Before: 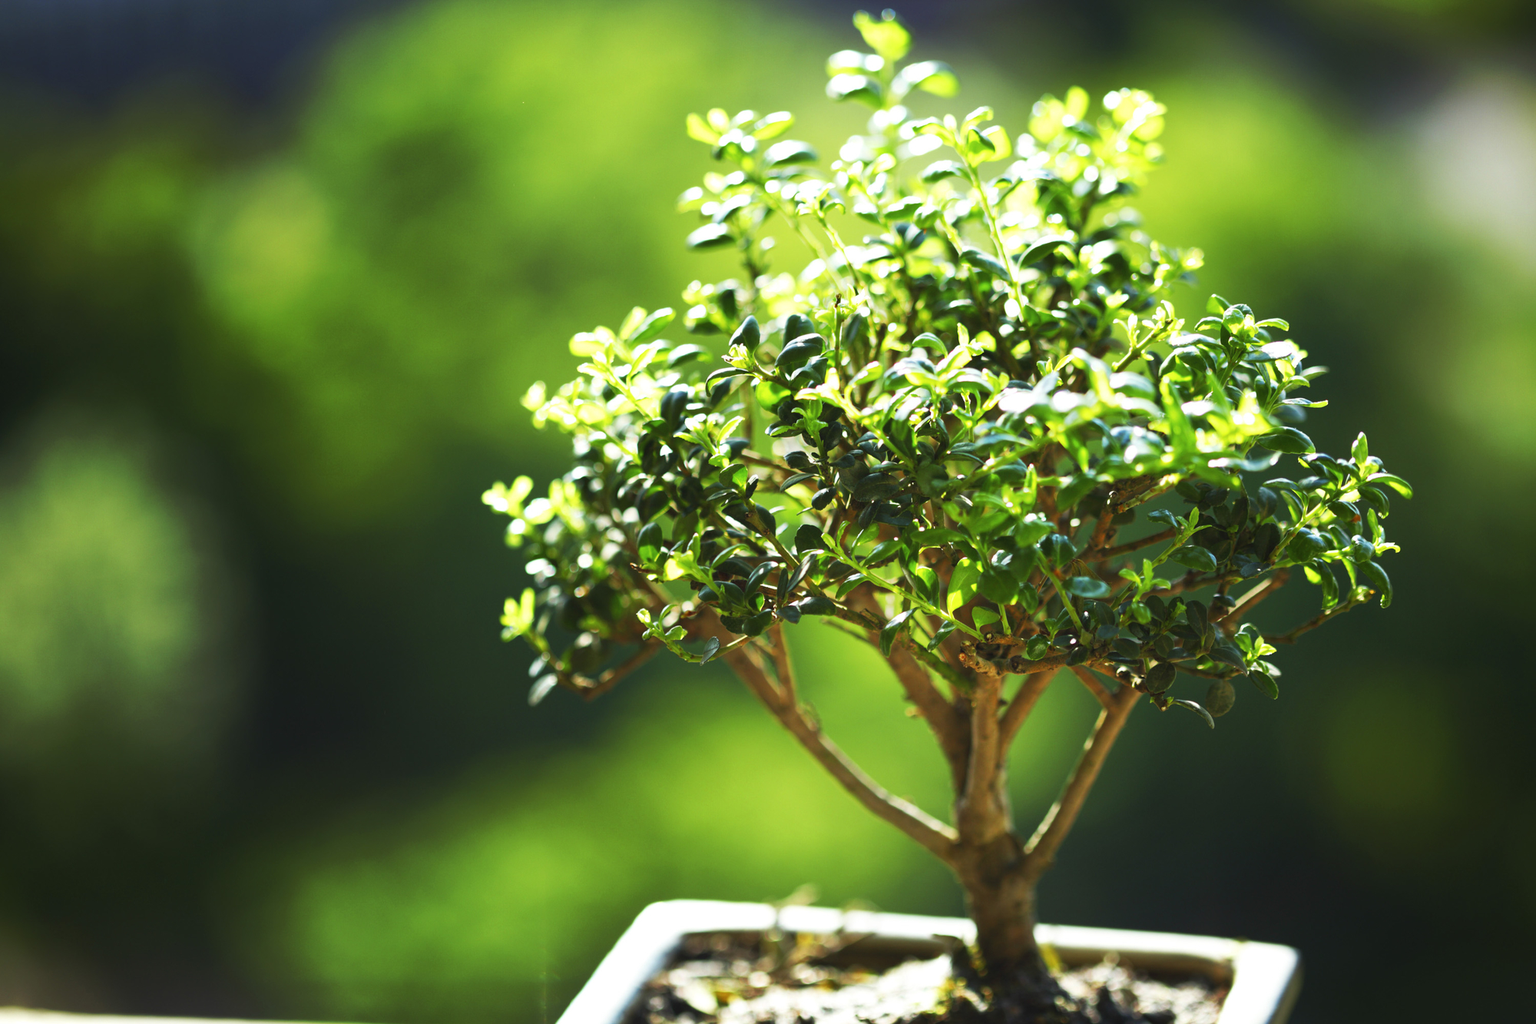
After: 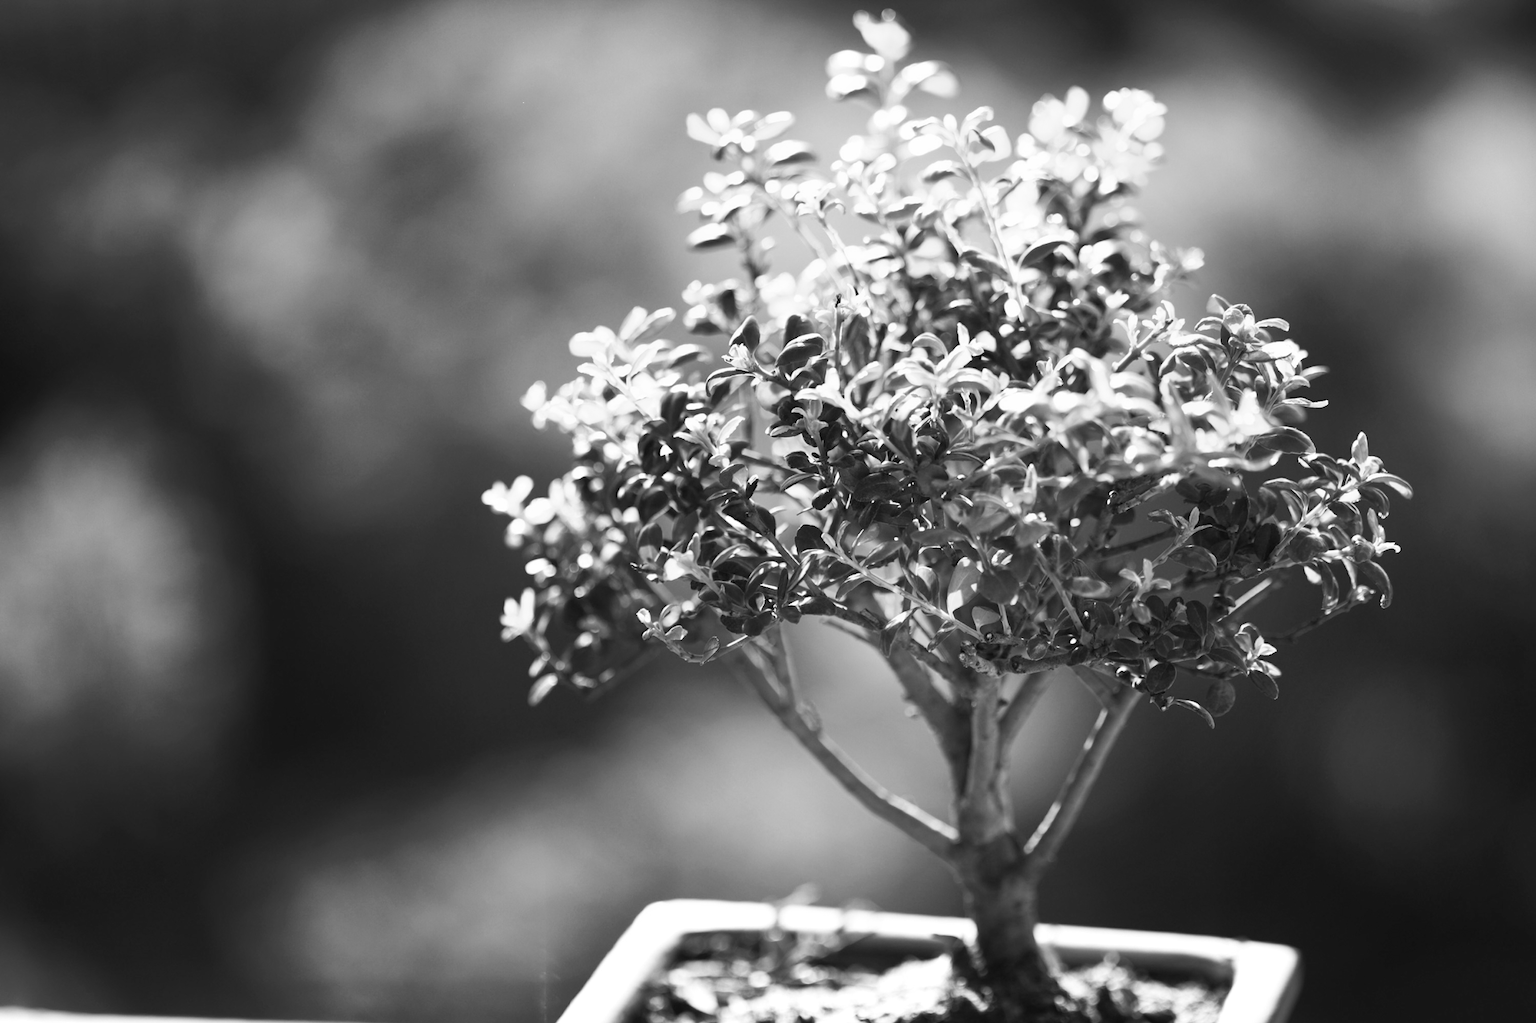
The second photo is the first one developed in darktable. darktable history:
monochrome: on, module defaults
white balance: red 0.948, green 1.02, blue 1.176
